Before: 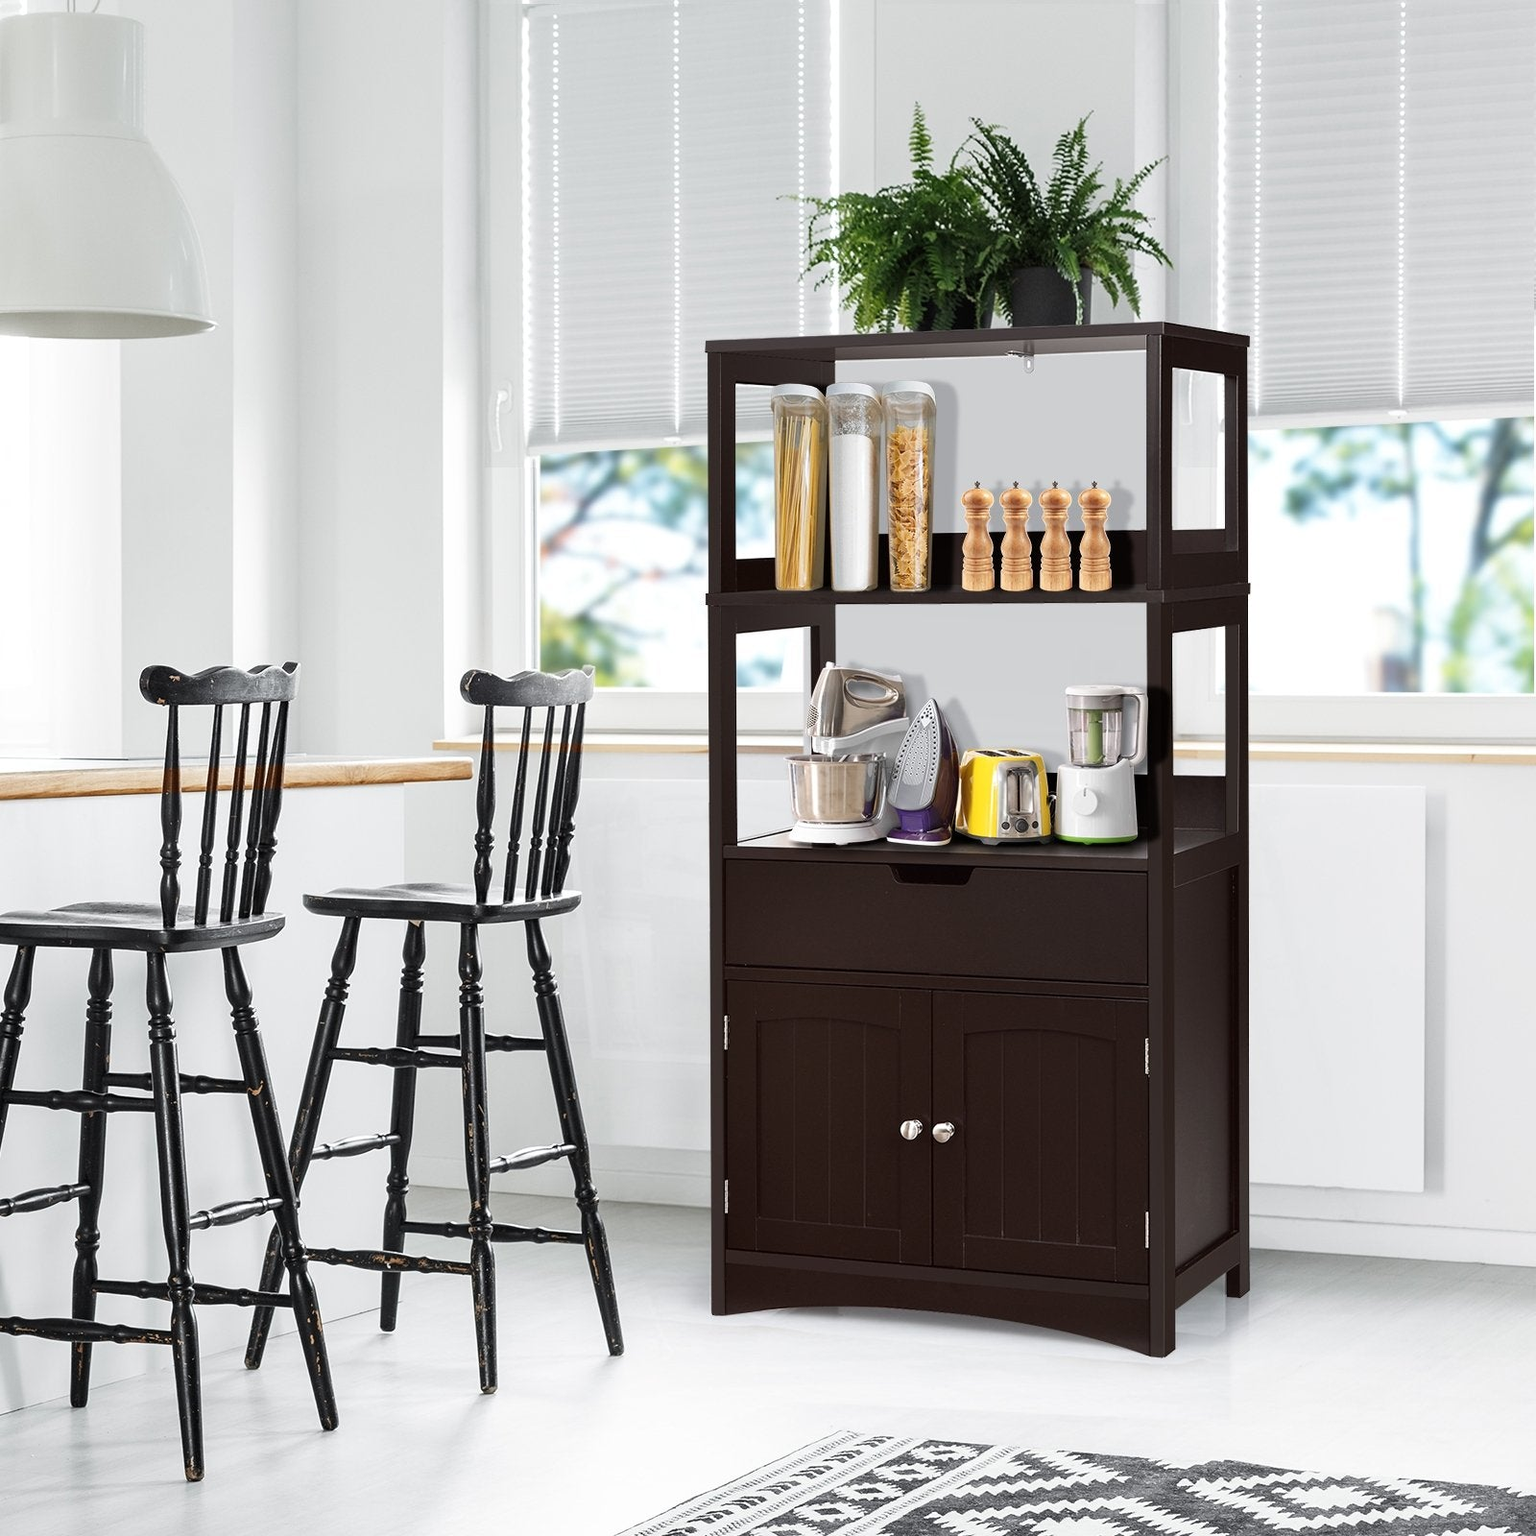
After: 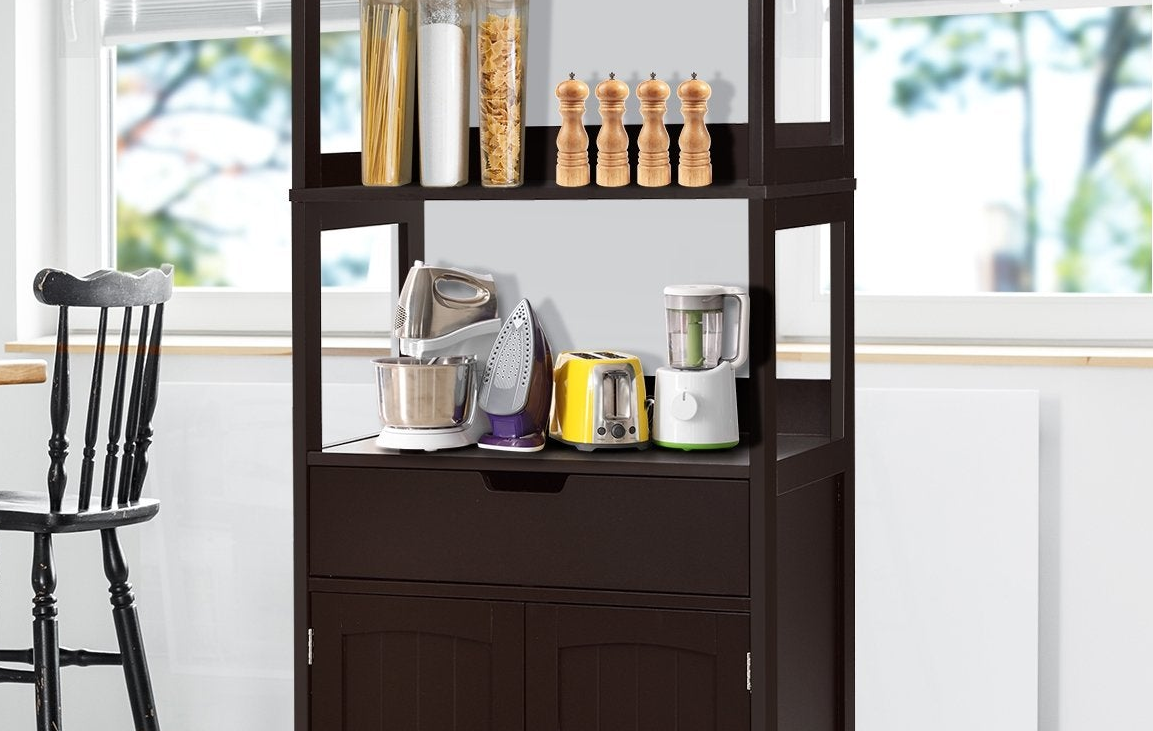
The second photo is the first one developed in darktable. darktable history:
crop and rotate: left 27.908%, top 26.835%, bottom 27.444%
